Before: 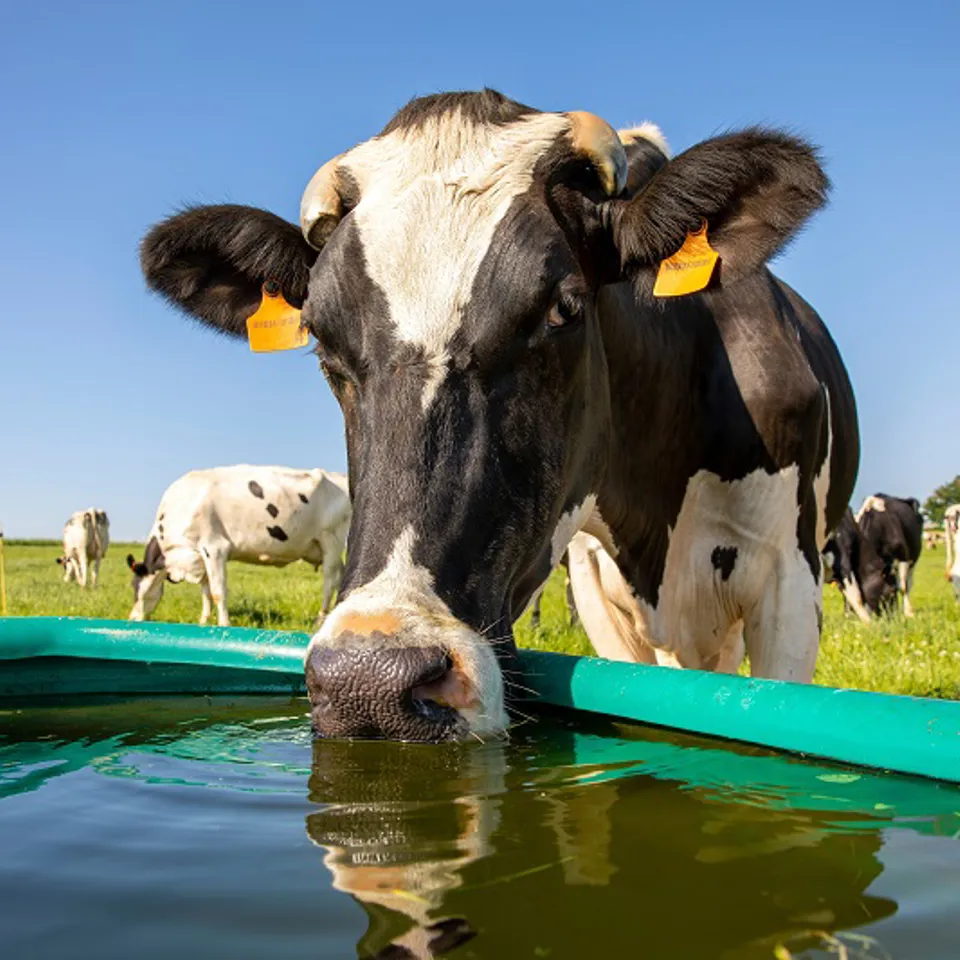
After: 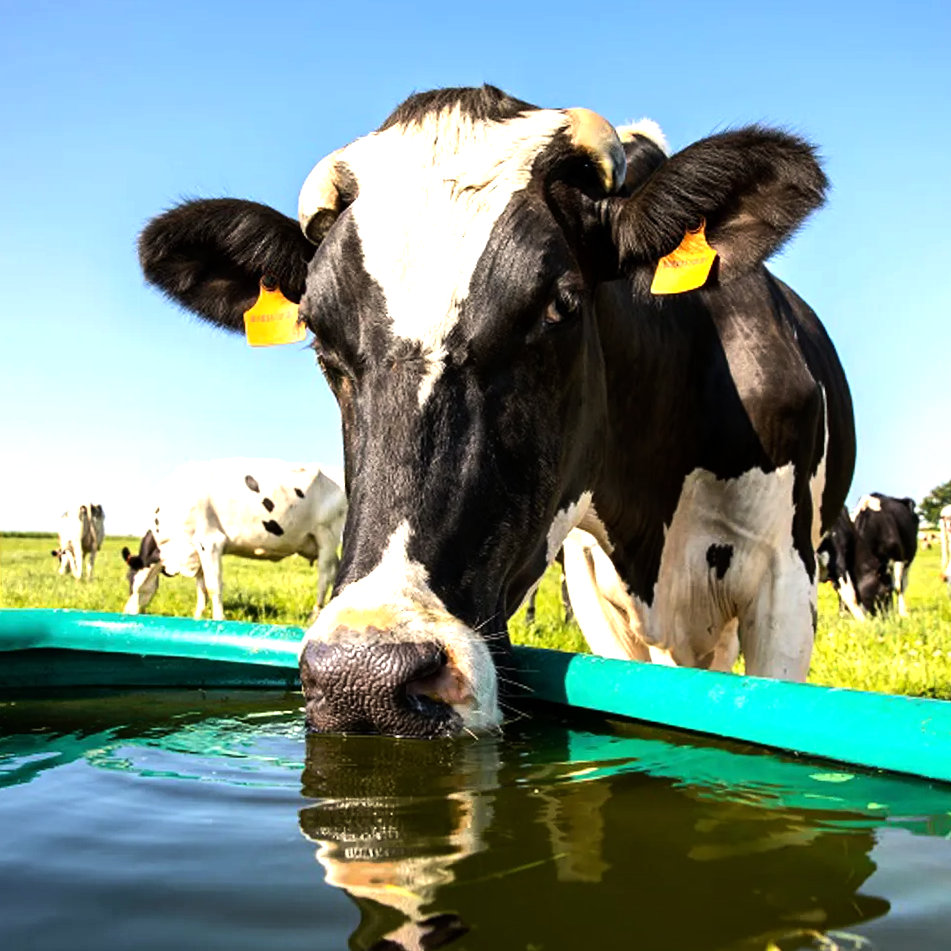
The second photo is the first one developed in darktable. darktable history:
crop and rotate: angle -0.5°
tone equalizer: -8 EV -1.08 EV, -7 EV -1.01 EV, -6 EV -0.867 EV, -5 EV -0.578 EV, -3 EV 0.578 EV, -2 EV 0.867 EV, -1 EV 1.01 EV, +0 EV 1.08 EV, edges refinement/feathering 500, mask exposure compensation -1.57 EV, preserve details no
